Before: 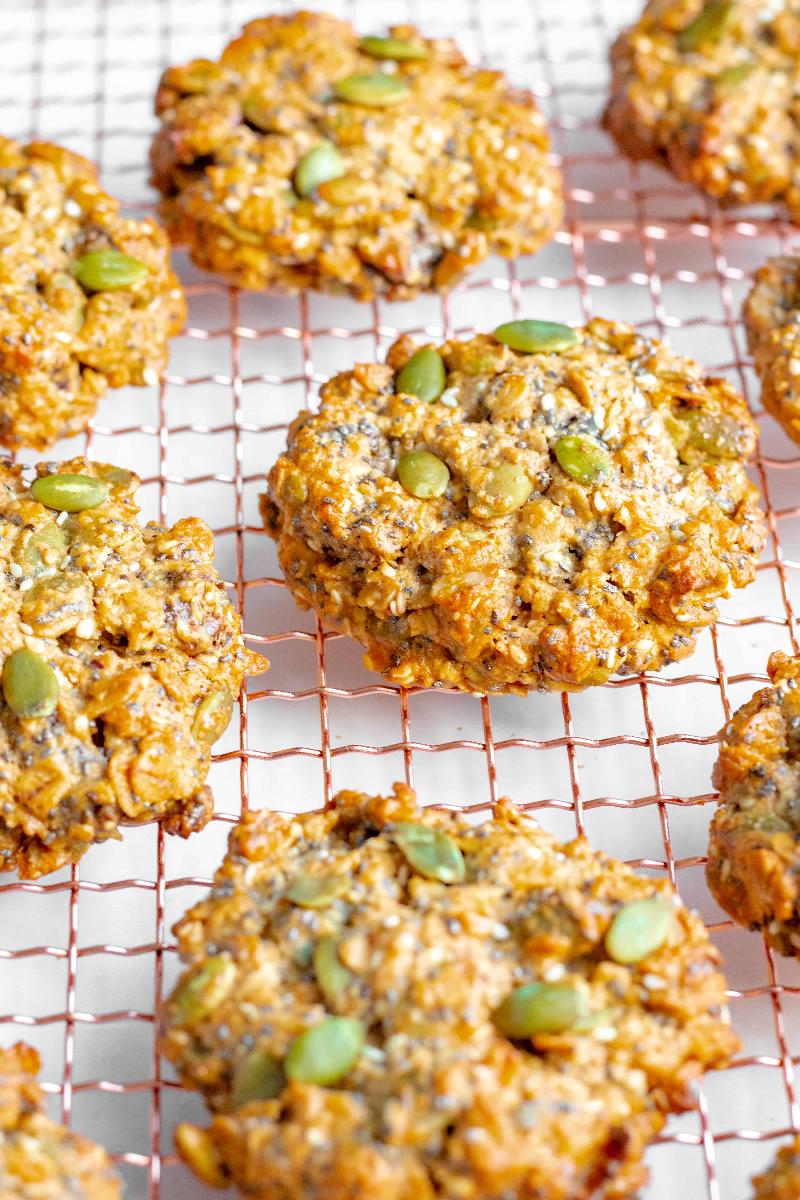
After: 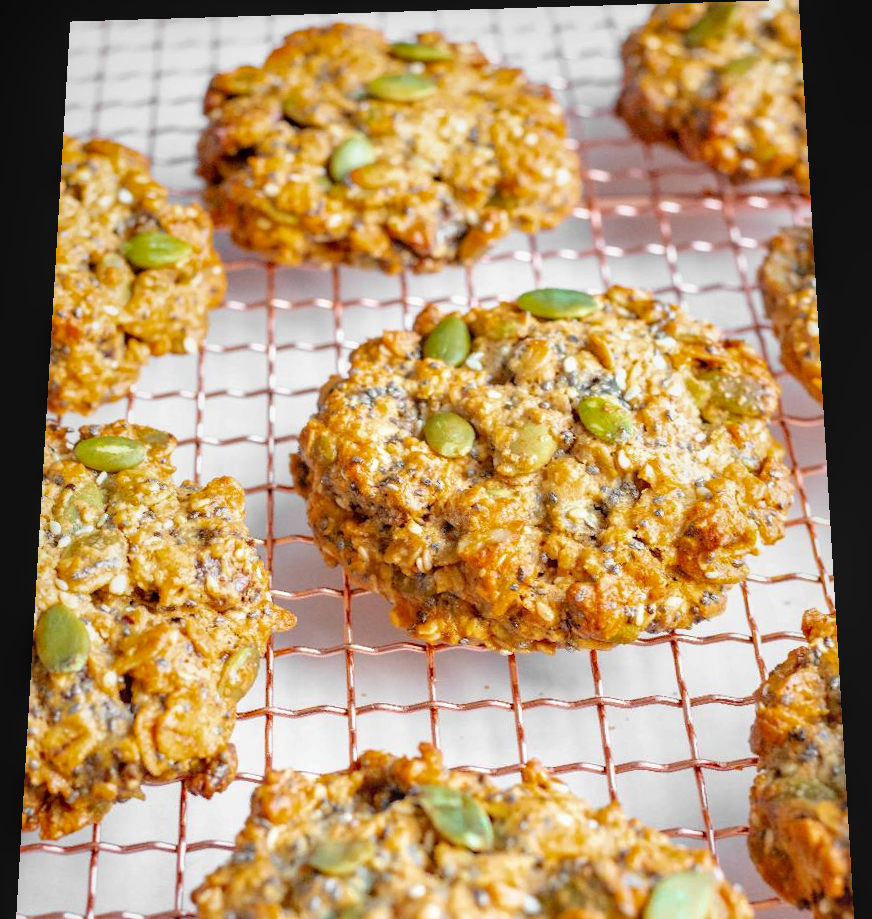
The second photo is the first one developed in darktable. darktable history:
crop: bottom 24.988%
local contrast: detail 110%
rotate and perspective: rotation 0.128°, lens shift (vertical) -0.181, lens shift (horizontal) -0.044, shear 0.001, automatic cropping off
